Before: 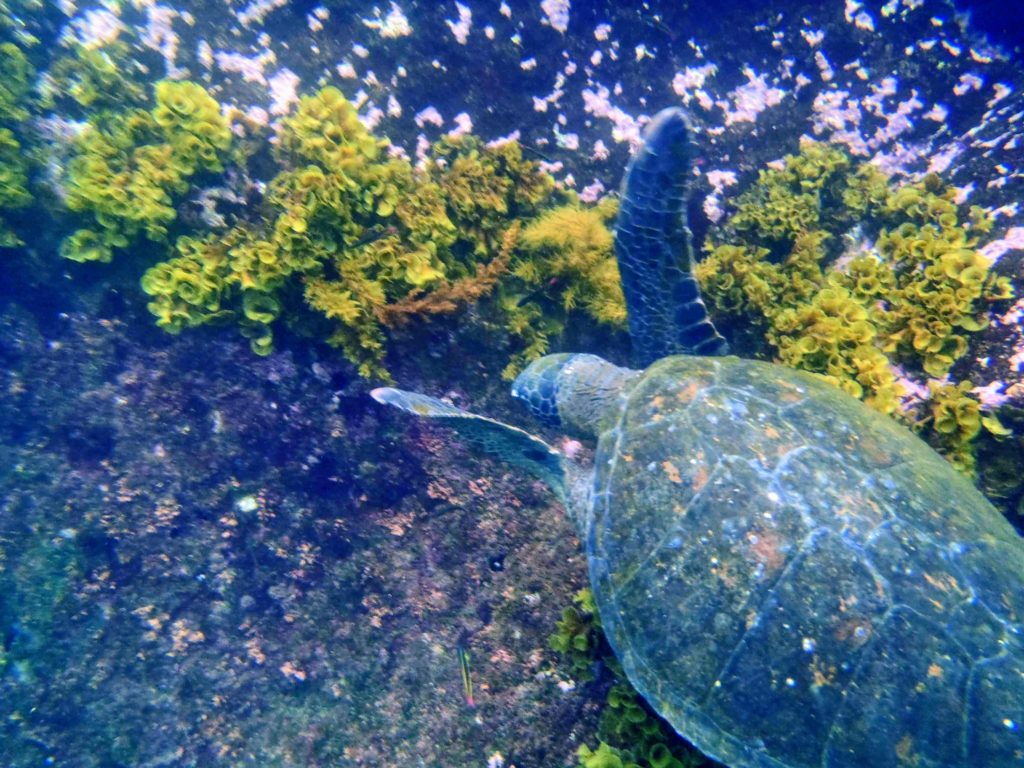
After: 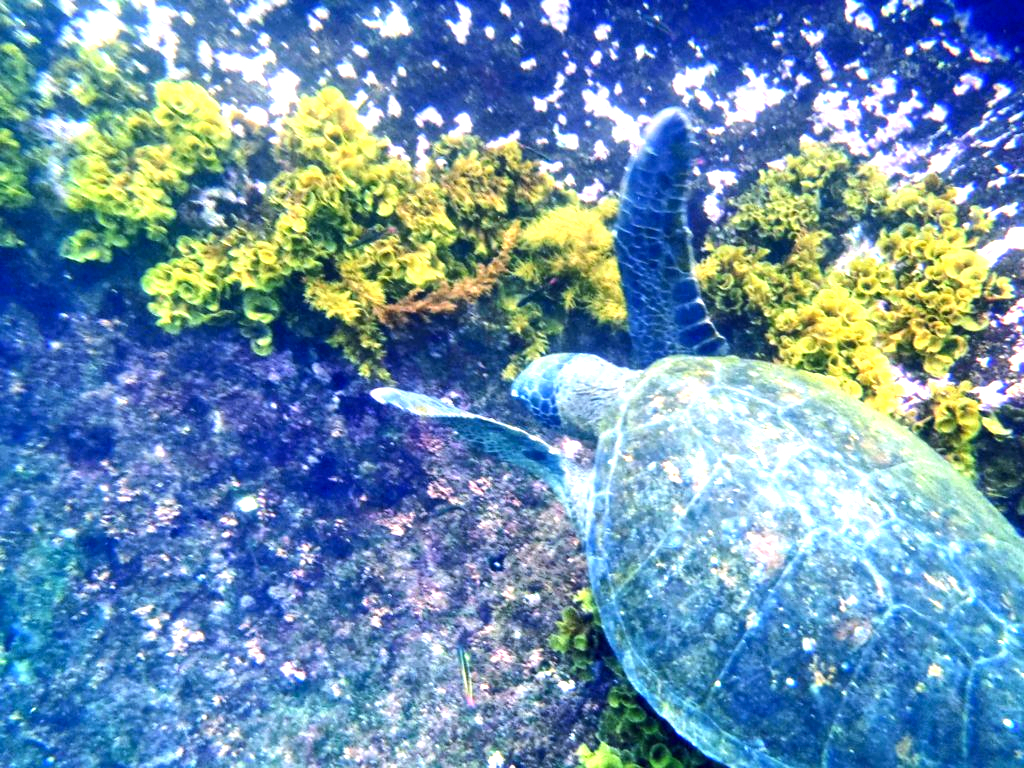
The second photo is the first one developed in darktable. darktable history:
white balance: red 0.986, blue 1.01
tone equalizer: -8 EV -0.417 EV, -7 EV -0.389 EV, -6 EV -0.333 EV, -5 EV -0.222 EV, -3 EV 0.222 EV, -2 EV 0.333 EV, -1 EV 0.389 EV, +0 EV 0.417 EV, edges refinement/feathering 500, mask exposure compensation -1.57 EV, preserve details no
exposure: exposure 1.16 EV, compensate exposure bias true, compensate highlight preservation false
local contrast: mode bilateral grid, contrast 20, coarseness 50, detail 120%, midtone range 0.2
graduated density: on, module defaults
